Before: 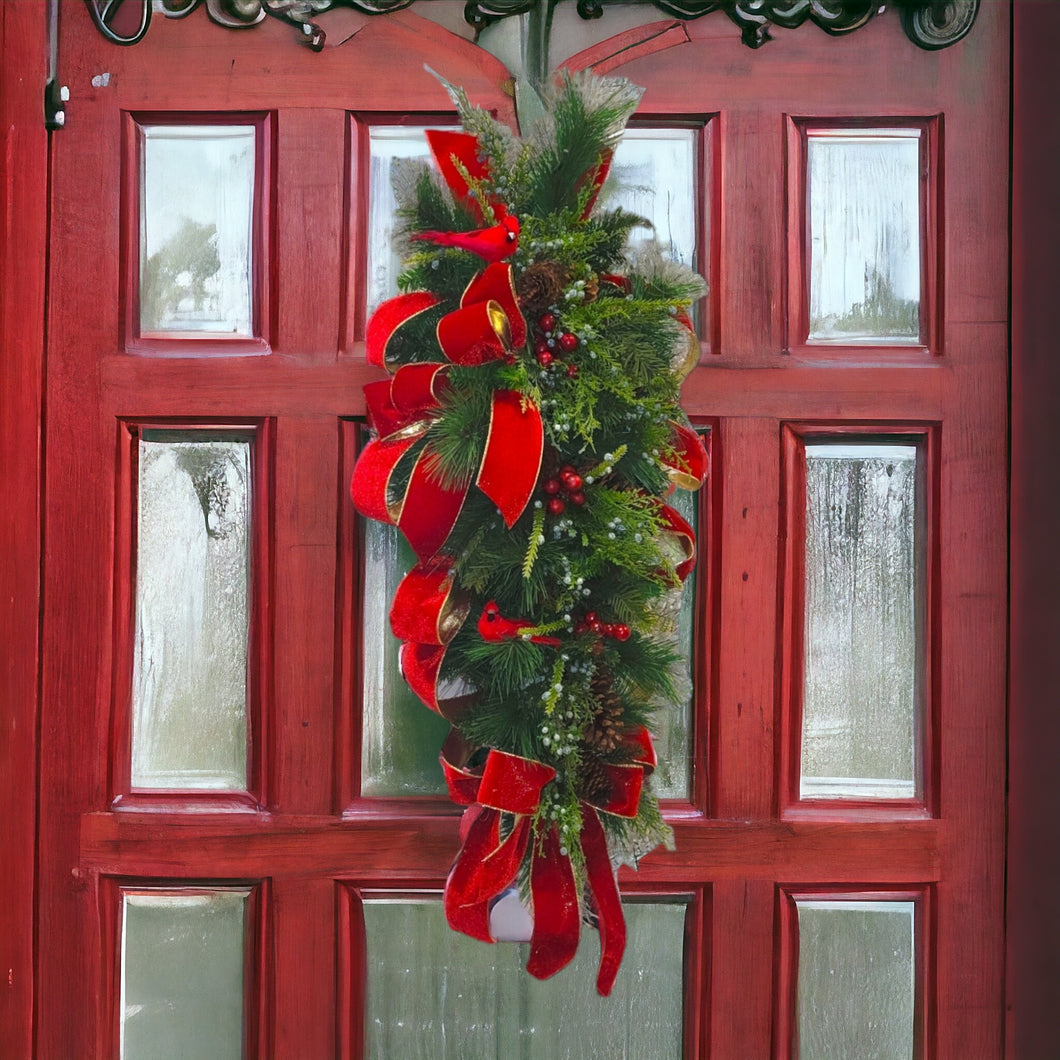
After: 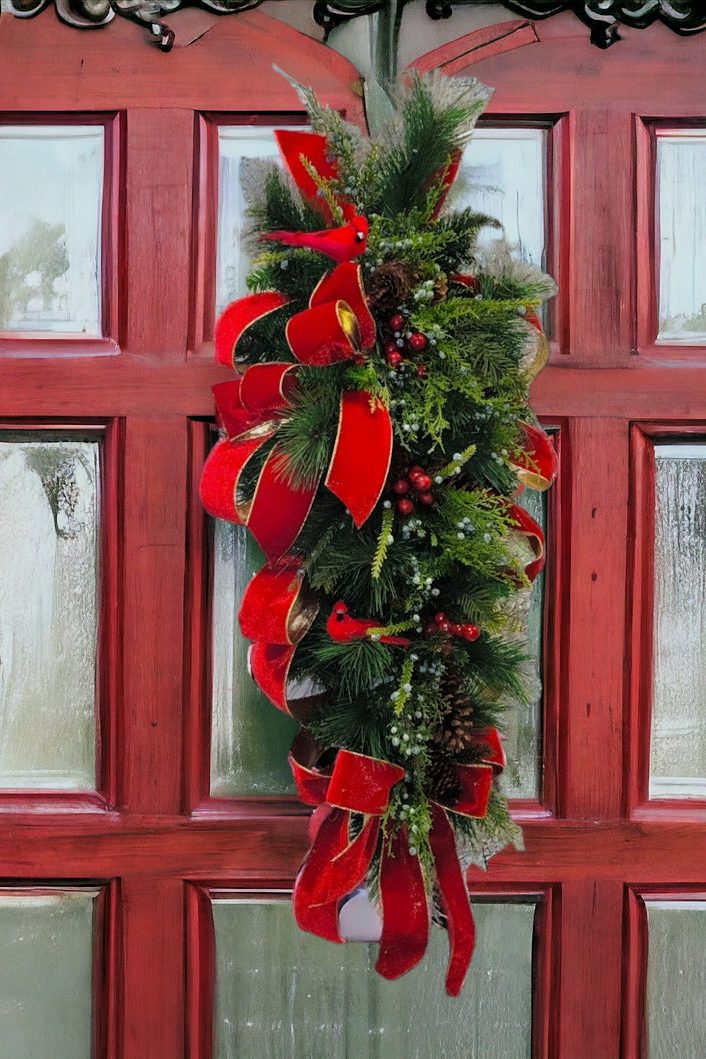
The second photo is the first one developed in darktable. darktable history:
crop and rotate: left 14.286%, right 19.067%
filmic rgb: black relative exposure -7.76 EV, white relative exposure 4.45 EV, hardness 3.75, latitude 49.13%, contrast 1.101, color science v6 (2022)
